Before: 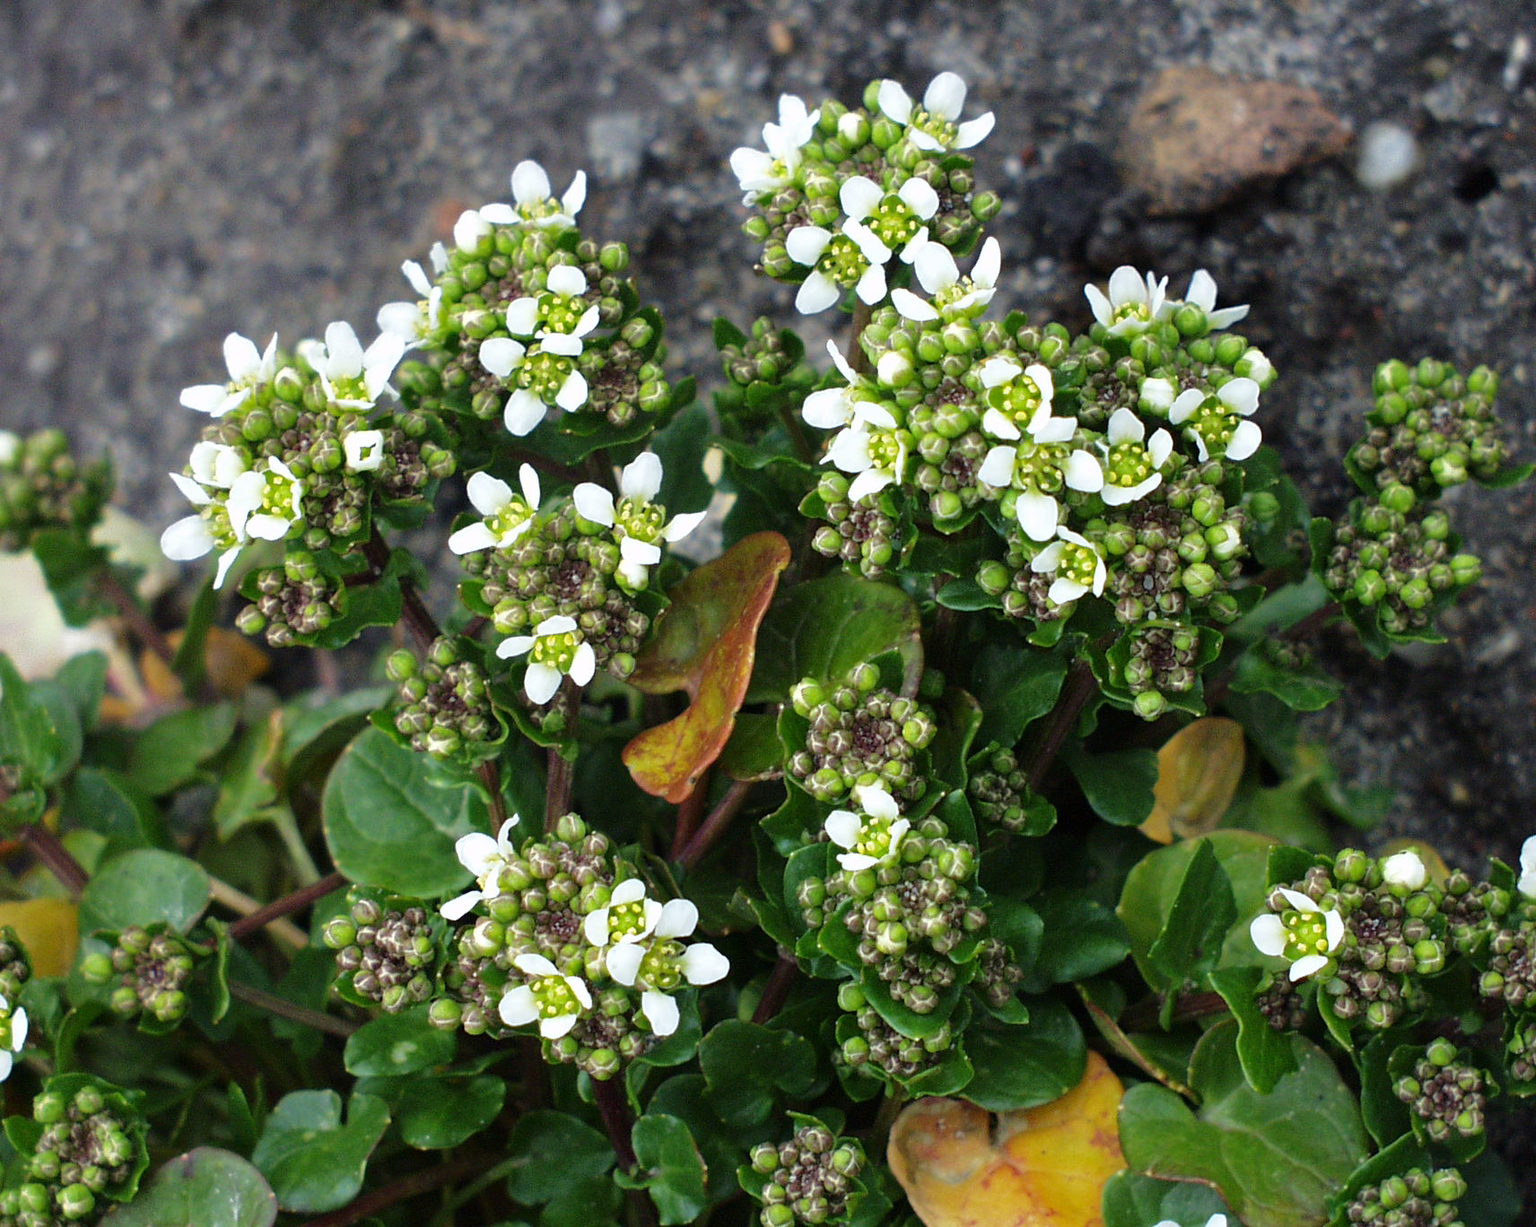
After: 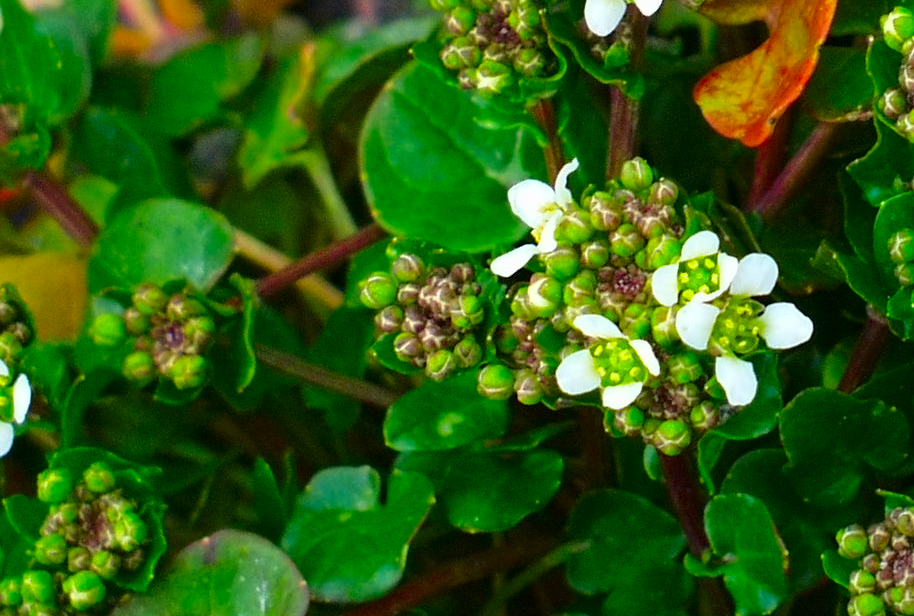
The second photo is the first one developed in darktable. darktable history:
contrast equalizer: y [[0.5 ×6], [0.5 ×6], [0.5 ×6], [0 ×6], [0, 0.039, 0.251, 0.29, 0.293, 0.292]]
crop and rotate: top 54.778%, right 46.61%, bottom 0.159%
color correction: saturation 2.15
